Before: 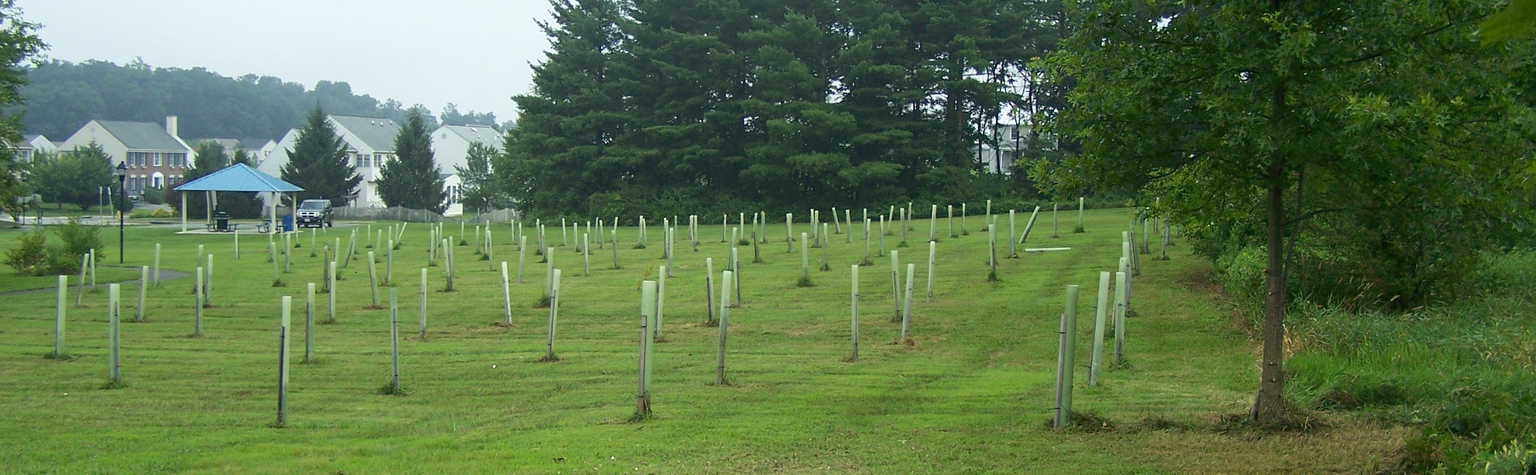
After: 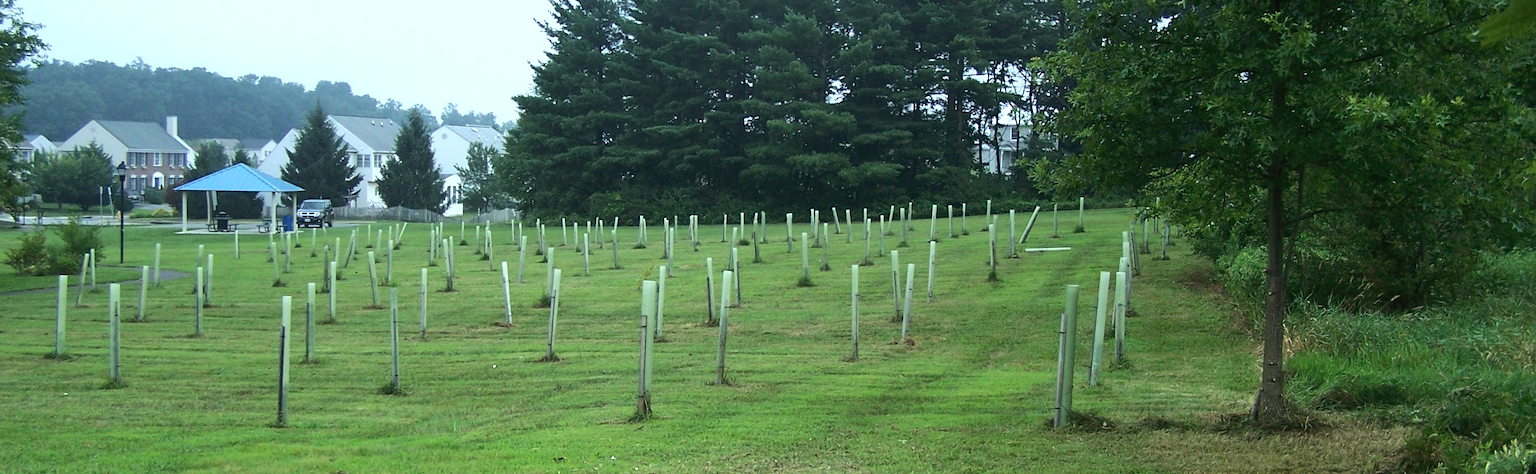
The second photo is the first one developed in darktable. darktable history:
shadows and highlights: shadows 37.27, highlights -28.18, soften with gaussian
contrast equalizer: octaves 7, y [[0.6 ×6], [0.55 ×6], [0 ×6], [0 ×6], [0 ×6]], mix -0.2
tone equalizer: -8 EV -0.75 EV, -7 EV -0.7 EV, -6 EV -0.6 EV, -5 EV -0.4 EV, -3 EV 0.4 EV, -2 EV 0.6 EV, -1 EV 0.7 EV, +0 EV 0.75 EV, edges refinement/feathering 500, mask exposure compensation -1.57 EV, preserve details no
color calibration: x 0.37, y 0.382, temperature 4313.32 K
graduated density: on, module defaults
